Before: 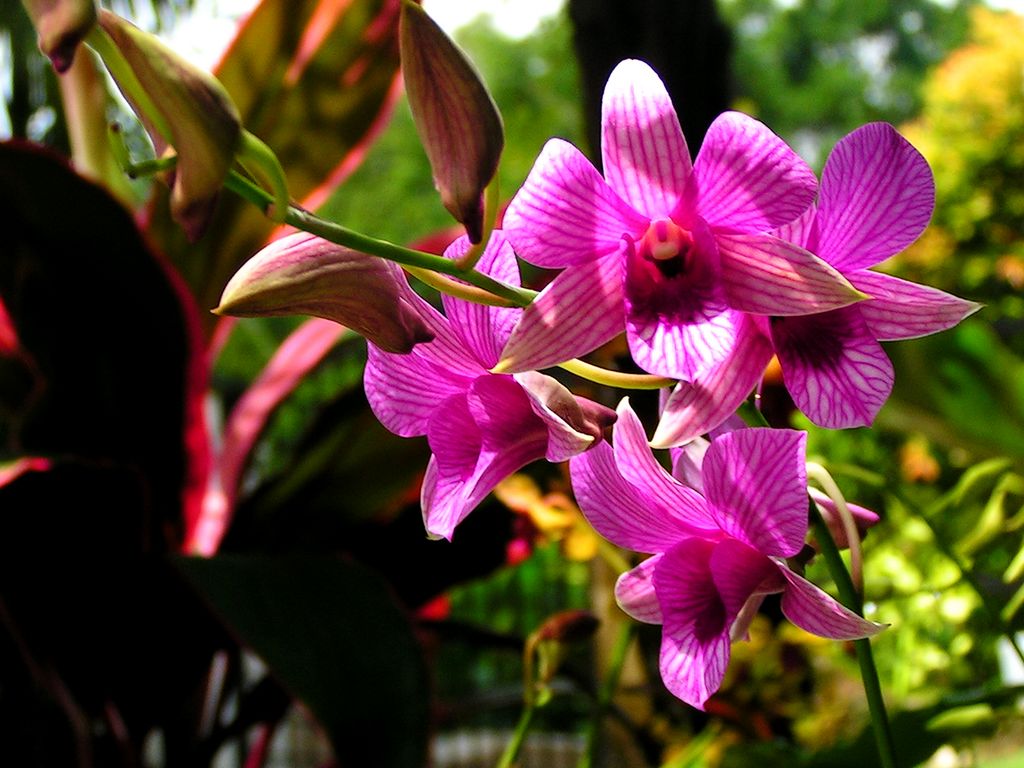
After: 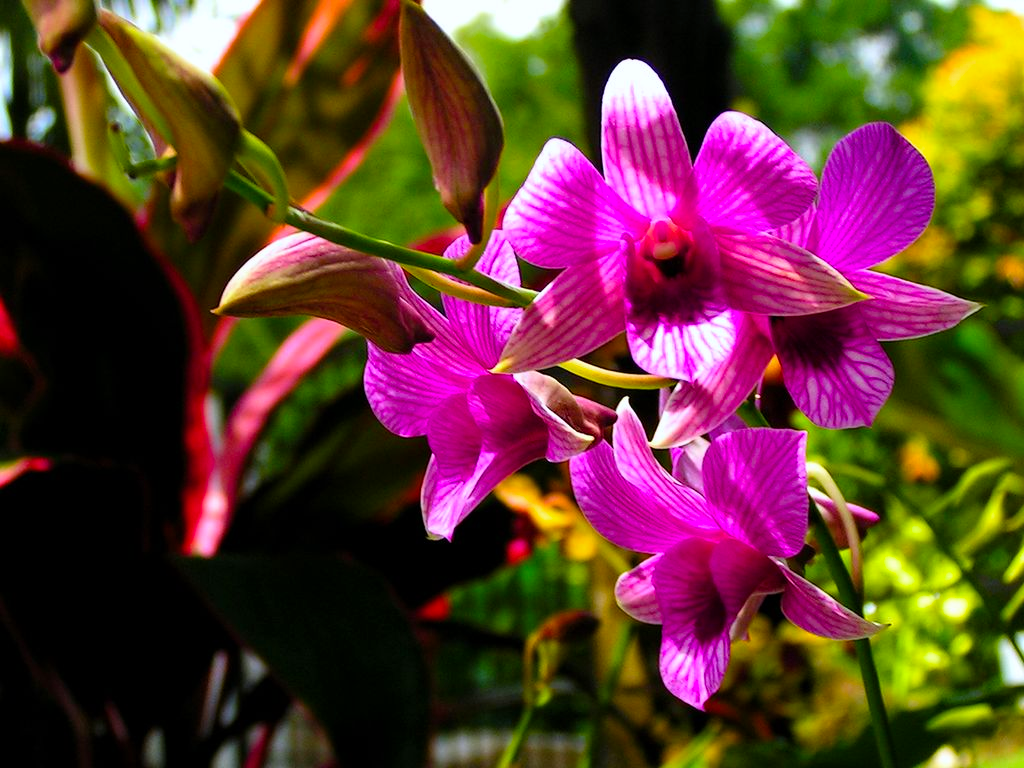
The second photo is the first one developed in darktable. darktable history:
white balance: red 0.98, blue 1.034
color balance rgb: perceptual saturation grading › global saturation 20%, global vibrance 20%
